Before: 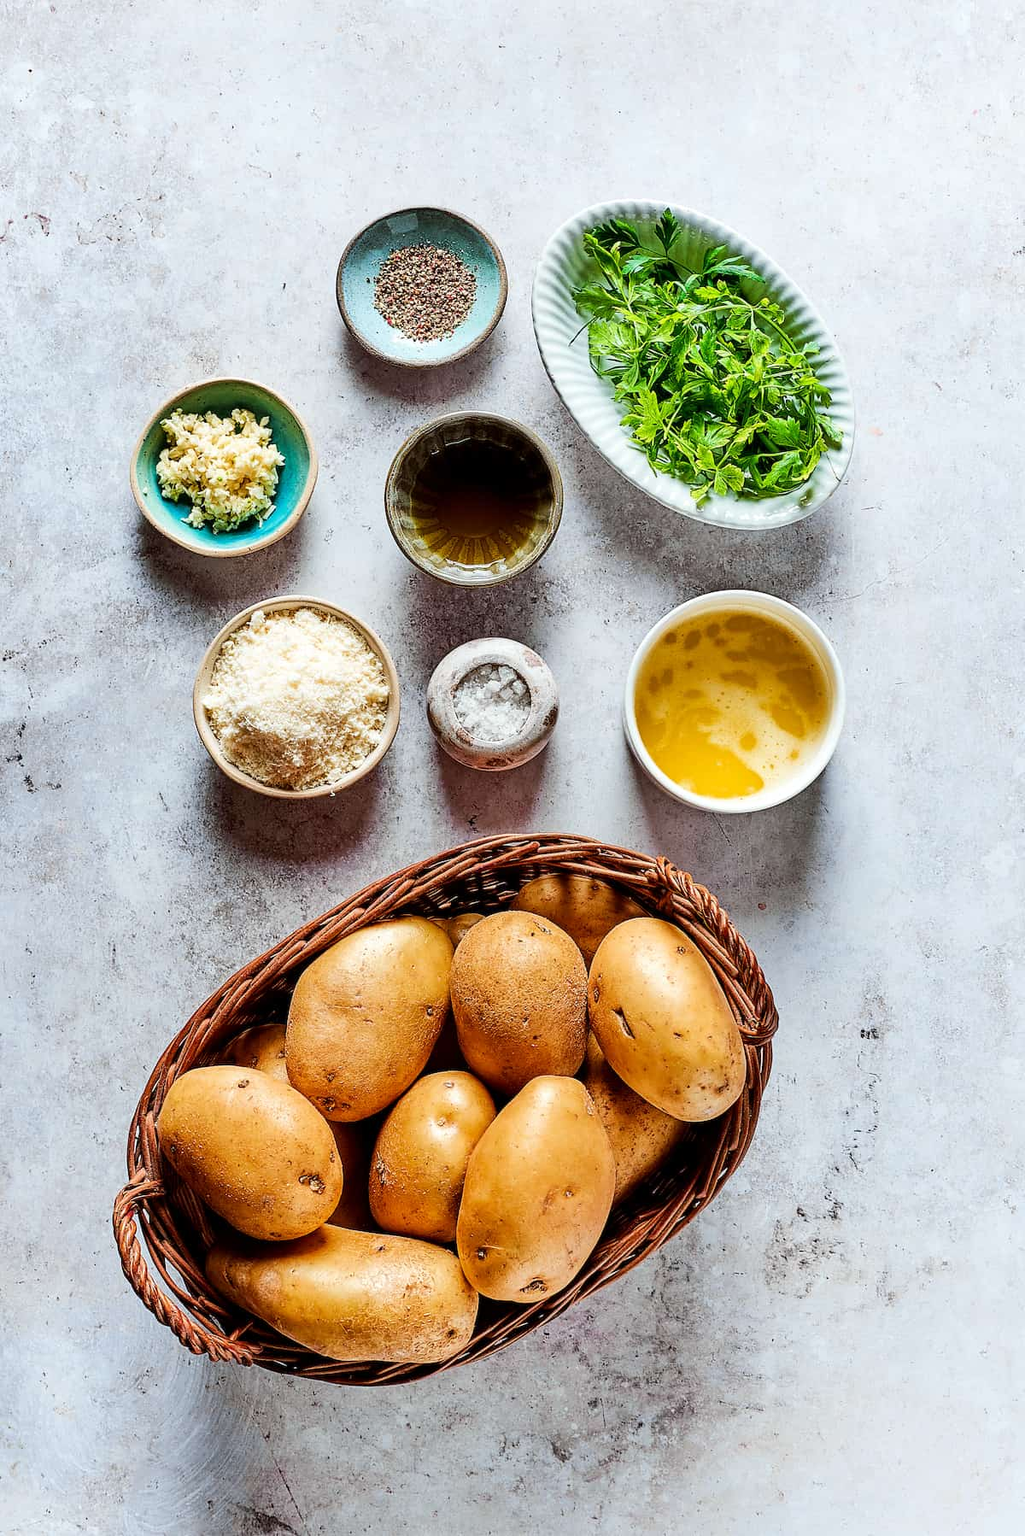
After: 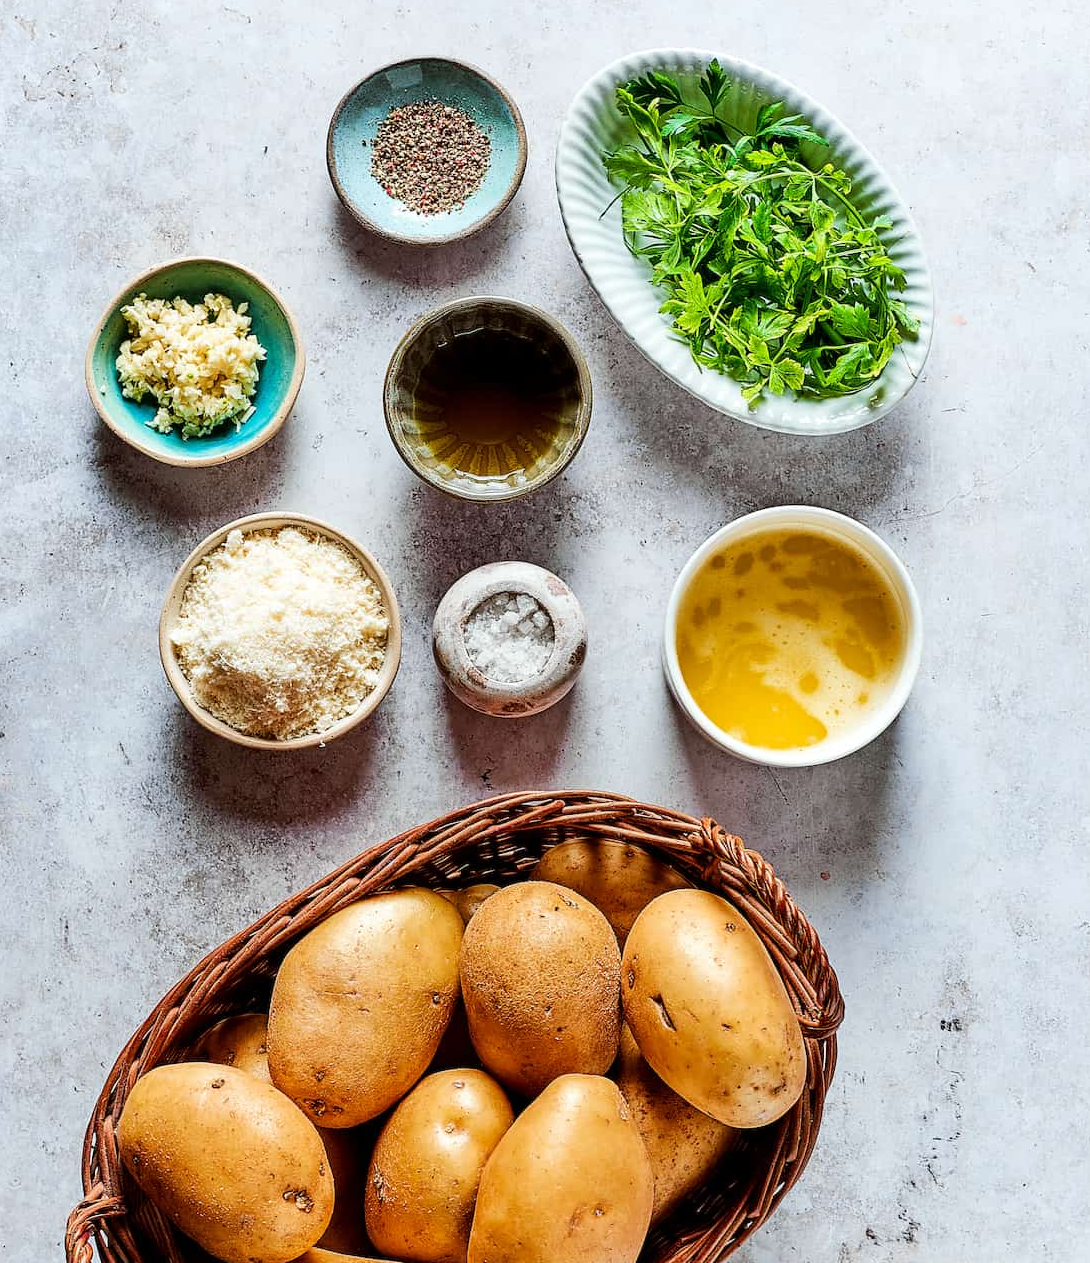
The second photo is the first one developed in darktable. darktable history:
crop: left 5.596%, top 10.314%, right 3.534%, bottom 19.395%
color balance: mode lift, gamma, gain (sRGB)
